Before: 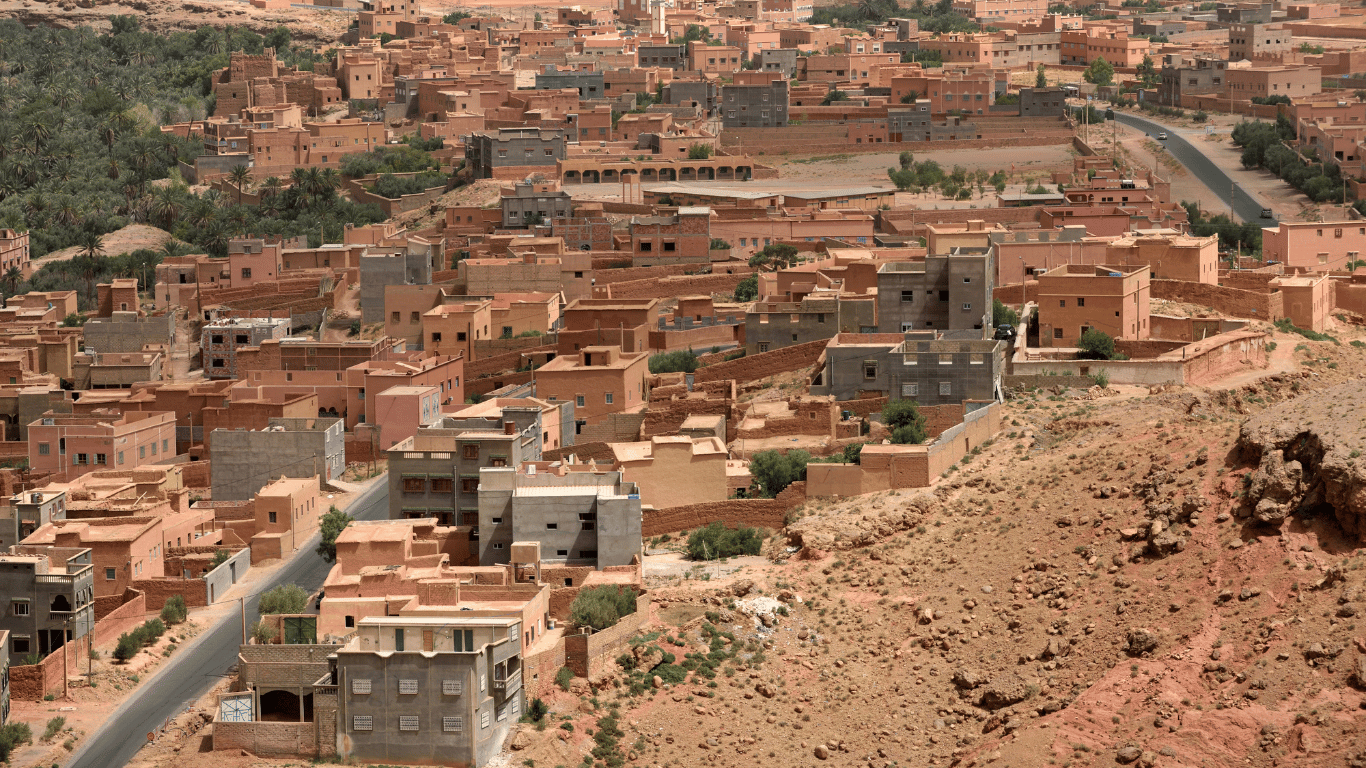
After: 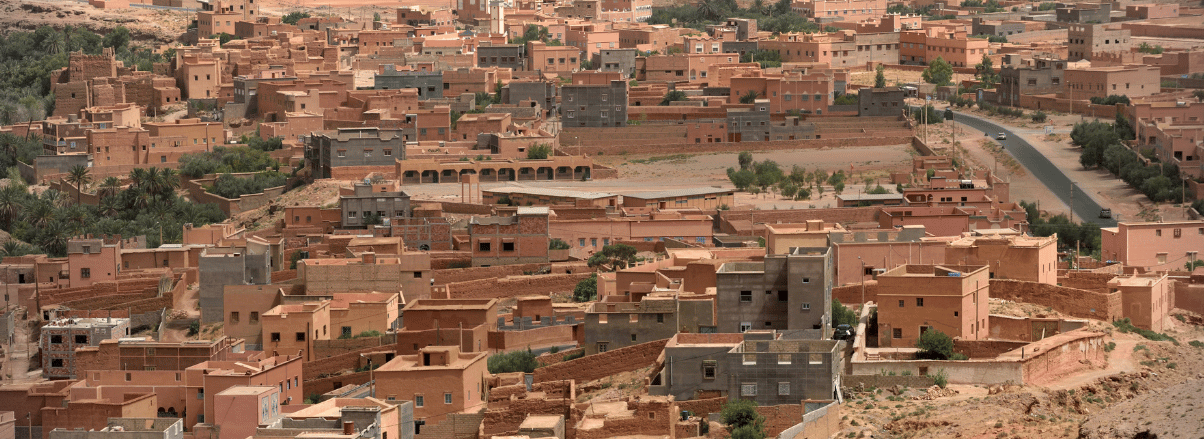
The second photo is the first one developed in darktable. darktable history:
vignetting: dithering 8-bit output, unbound false
crop and rotate: left 11.812%, bottom 42.776%
